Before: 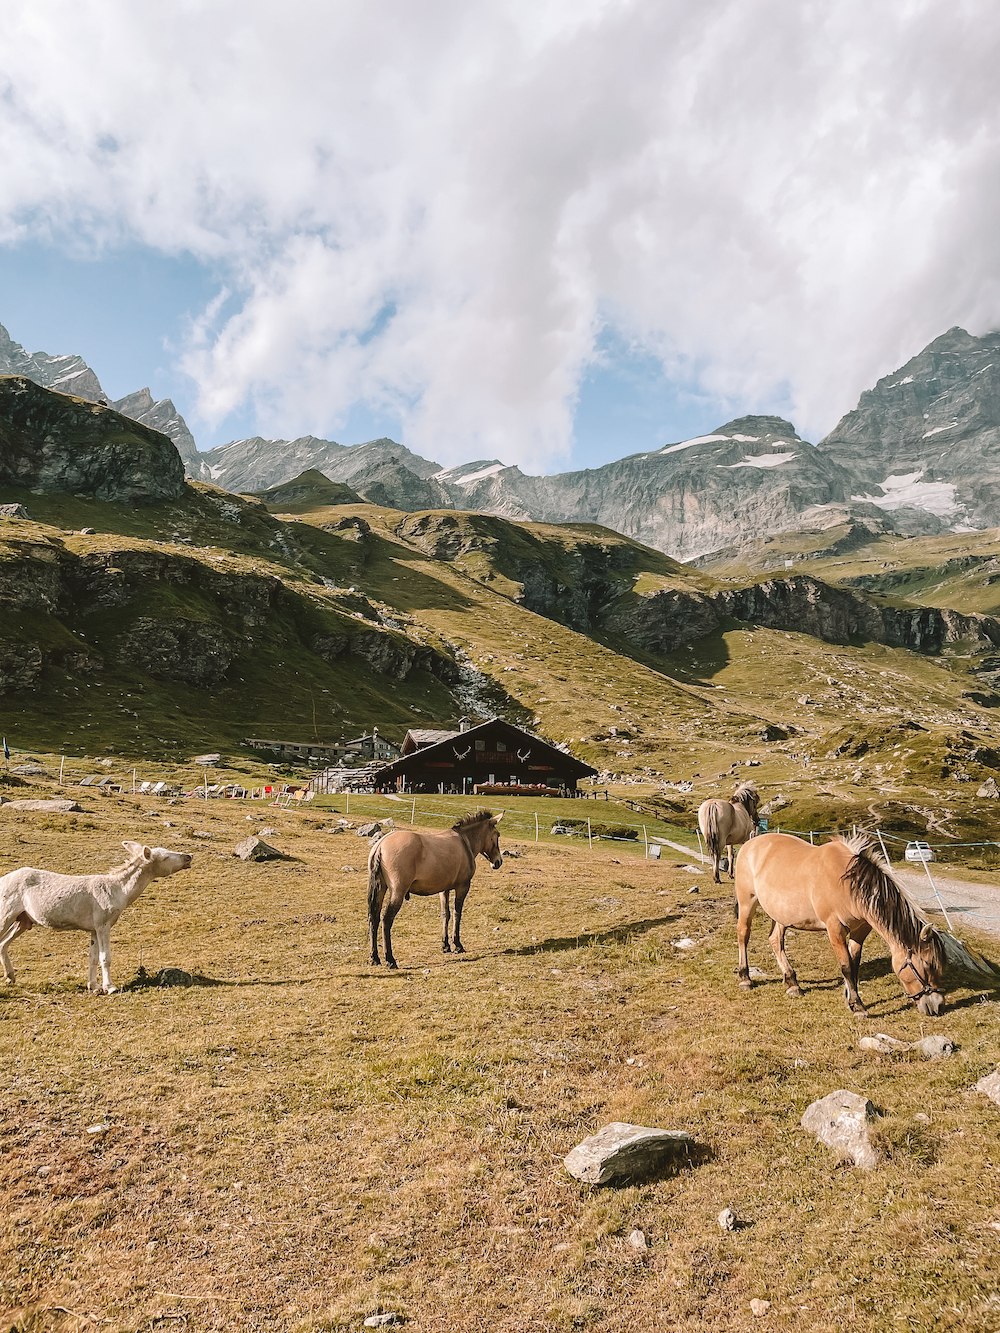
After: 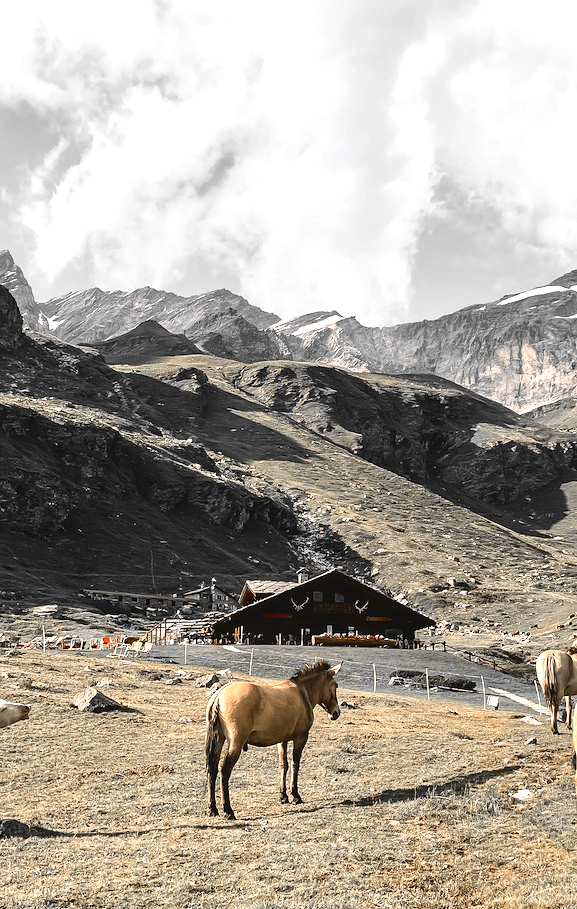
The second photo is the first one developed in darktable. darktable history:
crop: left 16.202%, top 11.208%, right 26.045%, bottom 20.557%
color balance rgb: linear chroma grading › global chroma 9%, perceptual saturation grading › global saturation 36%, perceptual saturation grading › shadows 35%, perceptual brilliance grading › global brilliance 15%, perceptual brilliance grading › shadows -35%, global vibrance 15%
color zones: curves: ch0 [(0, 0.65) (0.096, 0.644) (0.221, 0.539) (0.429, 0.5) (0.571, 0.5) (0.714, 0.5) (0.857, 0.5) (1, 0.65)]; ch1 [(0, 0.5) (0.143, 0.5) (0.257, -0.002) (0.429, 0.04) (0.571, -0.001) (0.714, -0.015) (0.857, 0.024) (1, 0.5)]
